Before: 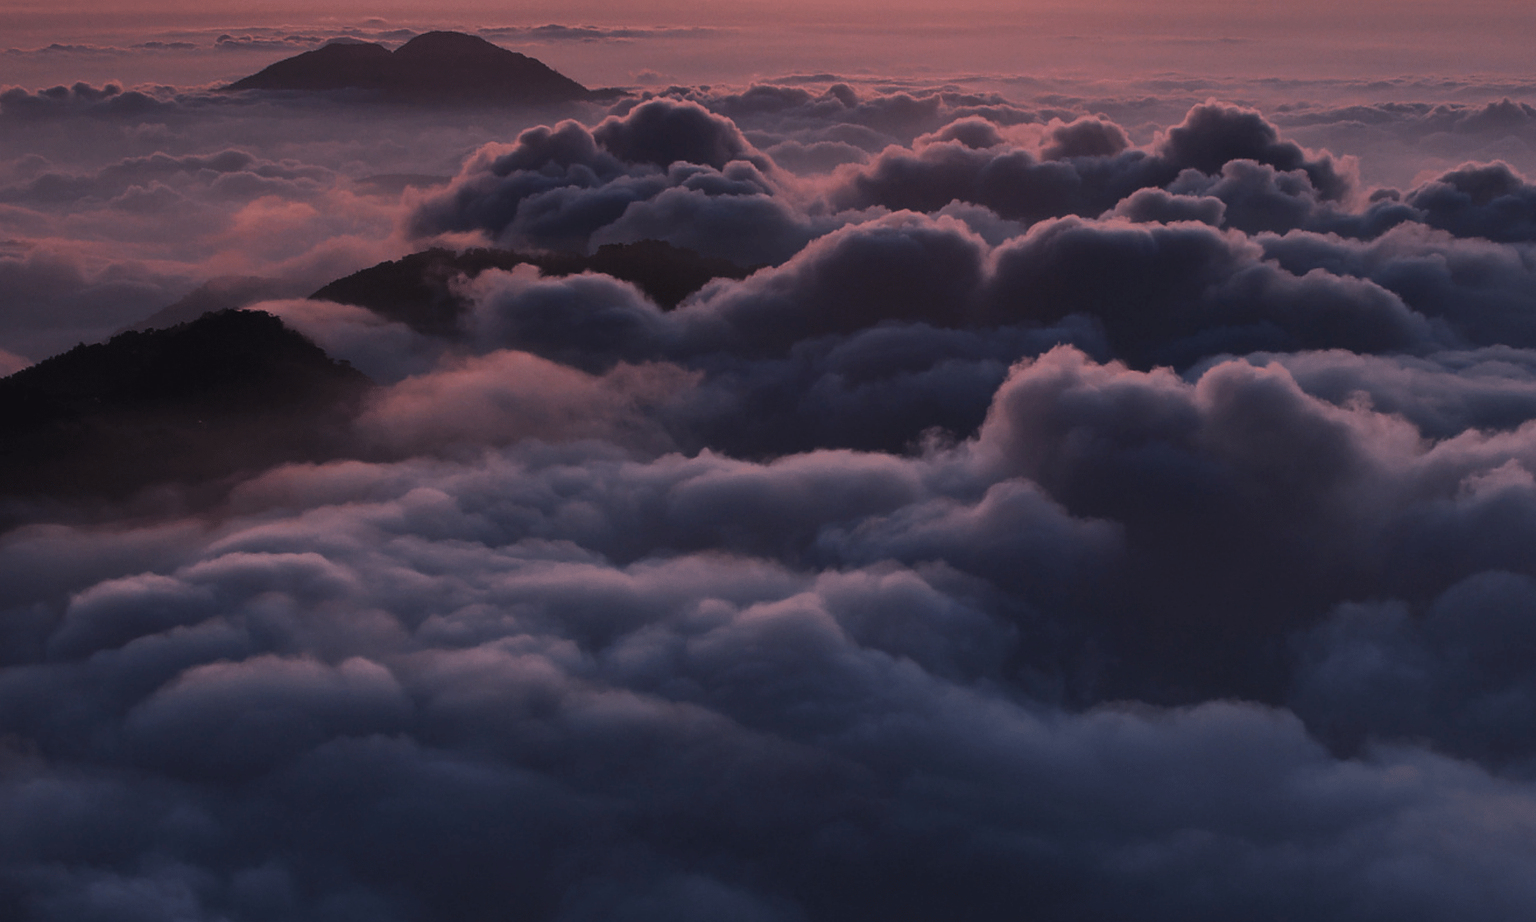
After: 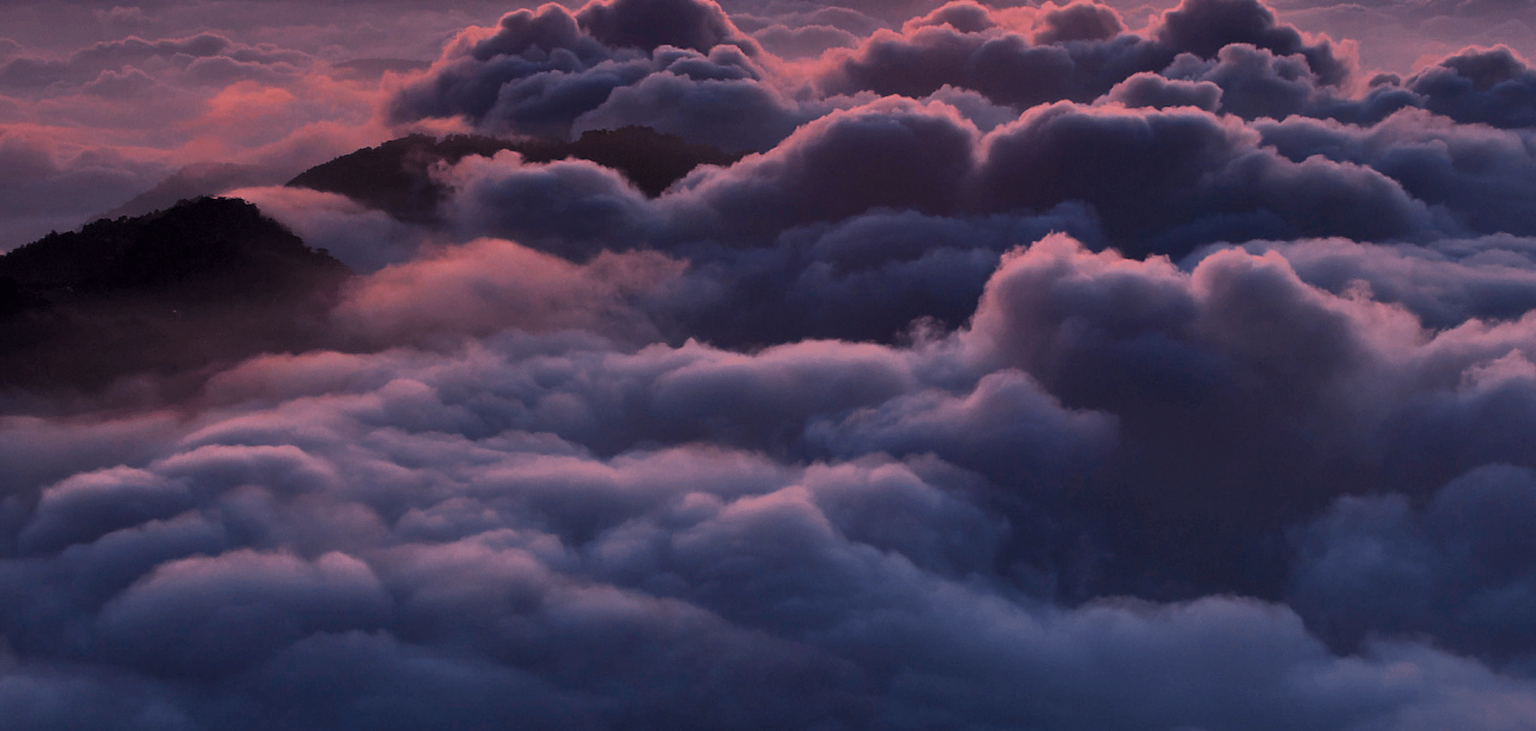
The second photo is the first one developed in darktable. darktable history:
color balance rgb: highlights gain › chroma 1.055%, highlights gain › hue 52.7°, perceptual saturation grading › global saturation 29.504%, global vibrance 20%
exposure: black level correction 0.004, exposure 0.388 EV, compensate highlight preservation false
crop and rotate: left 1.914%, top 12.709%, right 0.146%, bottom 9.594%
shadows and highlights: shadows 29.69, highlights -30.33, low approximation 0.01, soften with gaussian
